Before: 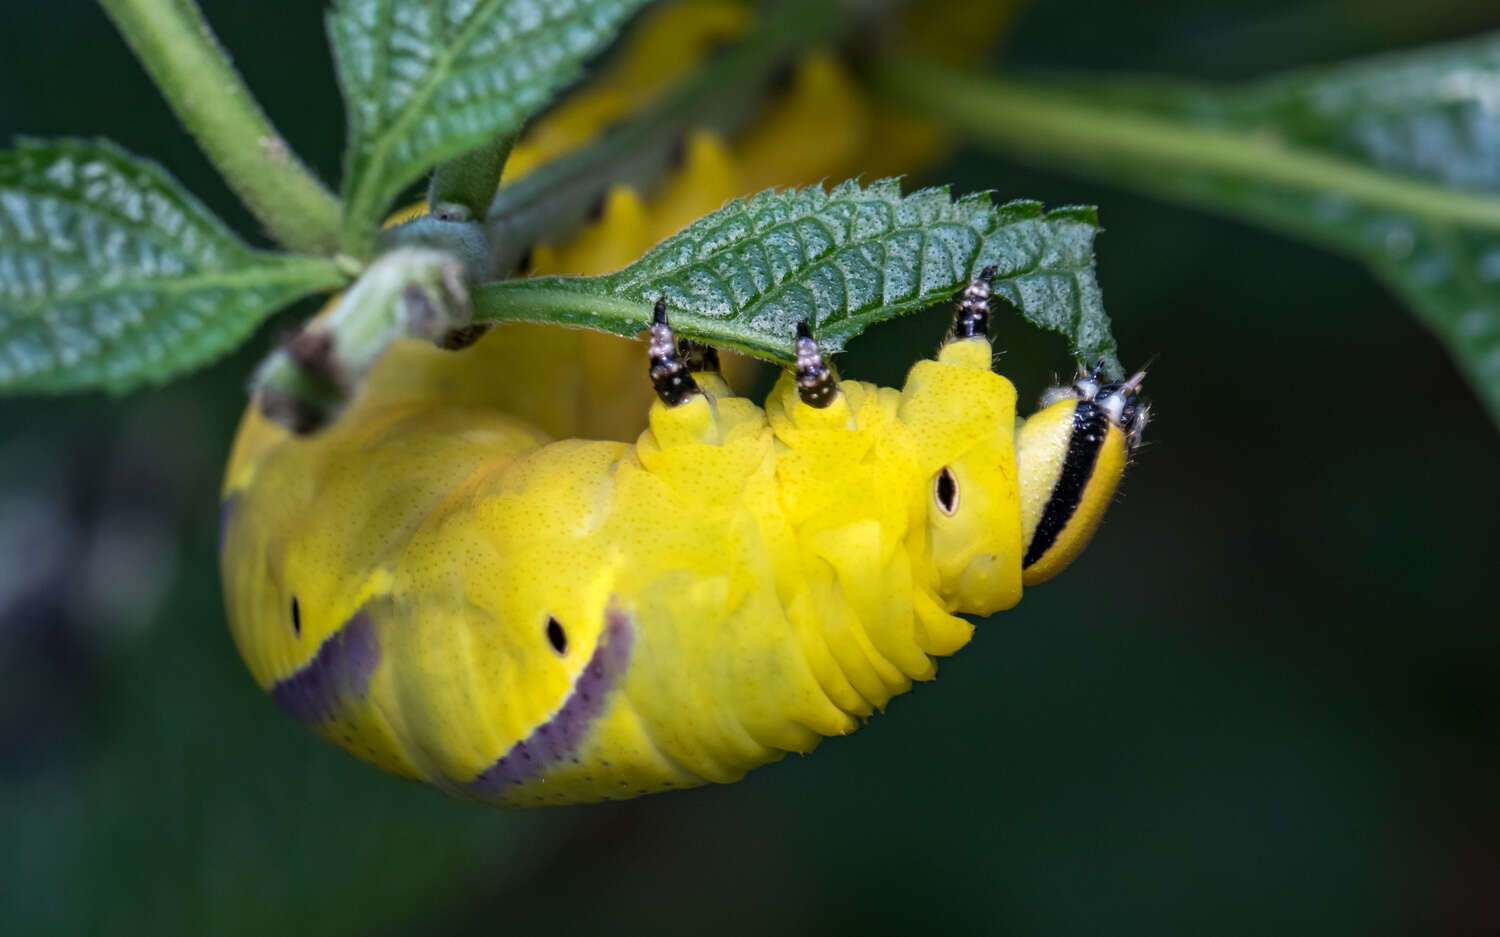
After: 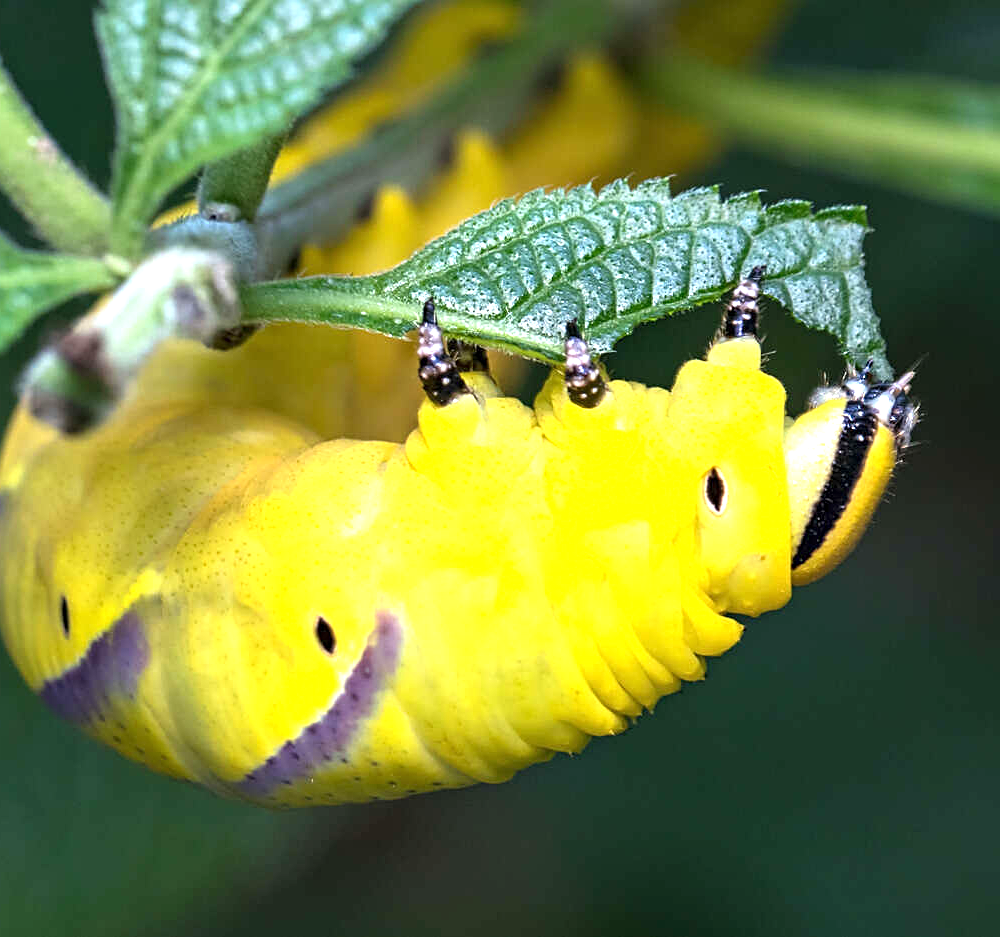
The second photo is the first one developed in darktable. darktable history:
crop and rotate: left 15.446%, right 17.836%
exposure: black level correction 0, exposure 1.1 EV, compensate highlight preservation false
sharpen: on, module defaults
